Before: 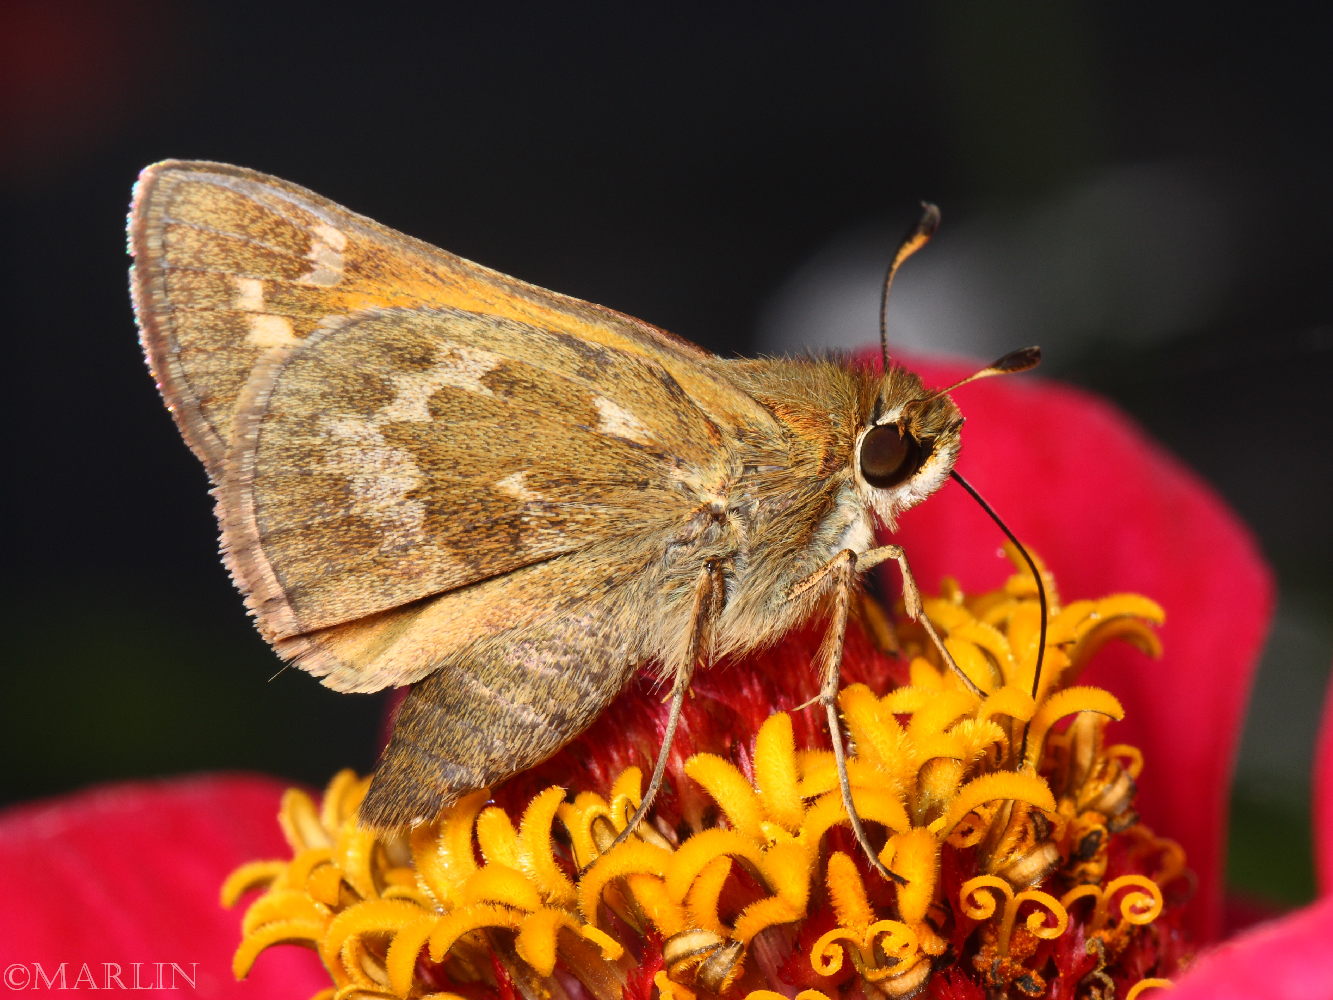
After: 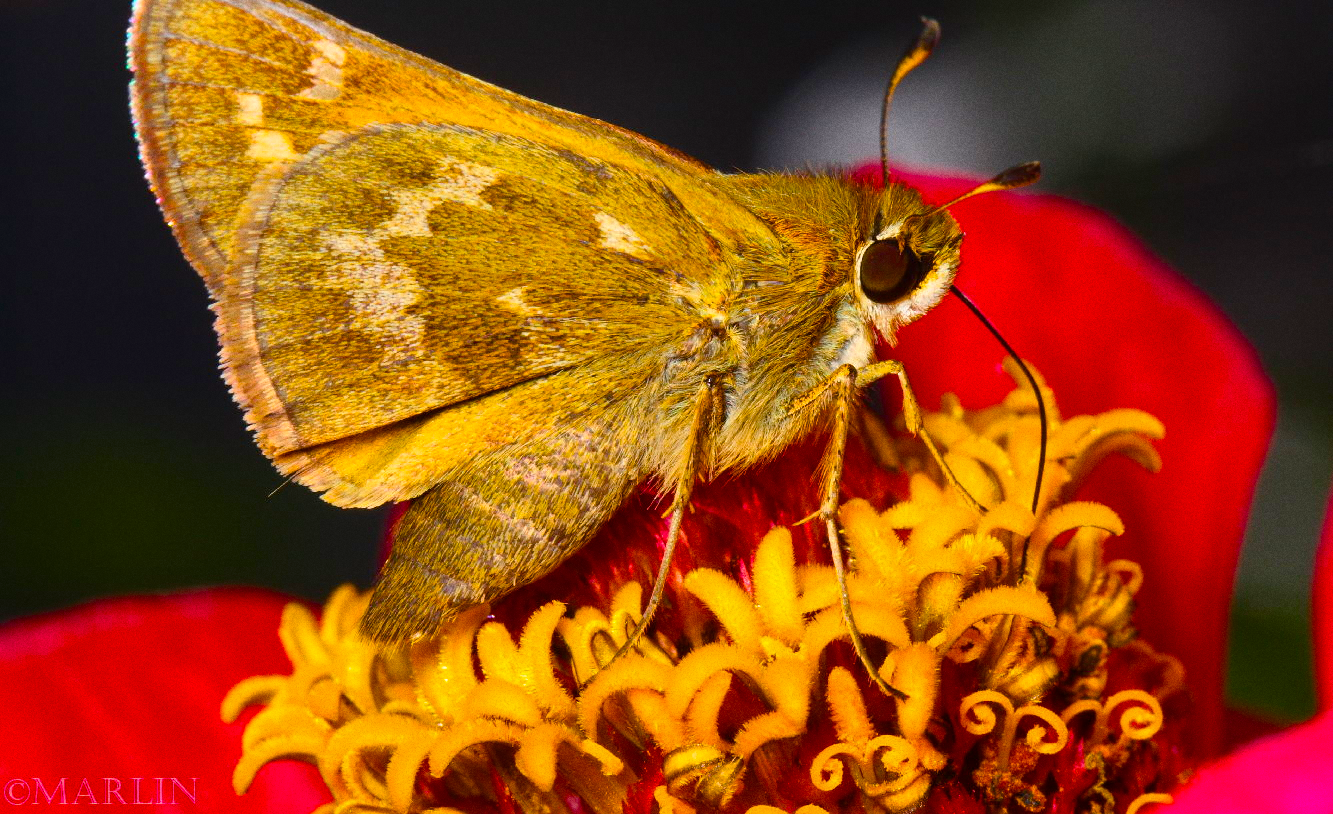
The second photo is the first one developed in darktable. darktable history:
crop and rotate: top 18.507%
grain: coarseness 0.09 ISO
color balance rgb: linear chroma grading › global chroma 25%, perceptual saturation grading › global saturation 50%
